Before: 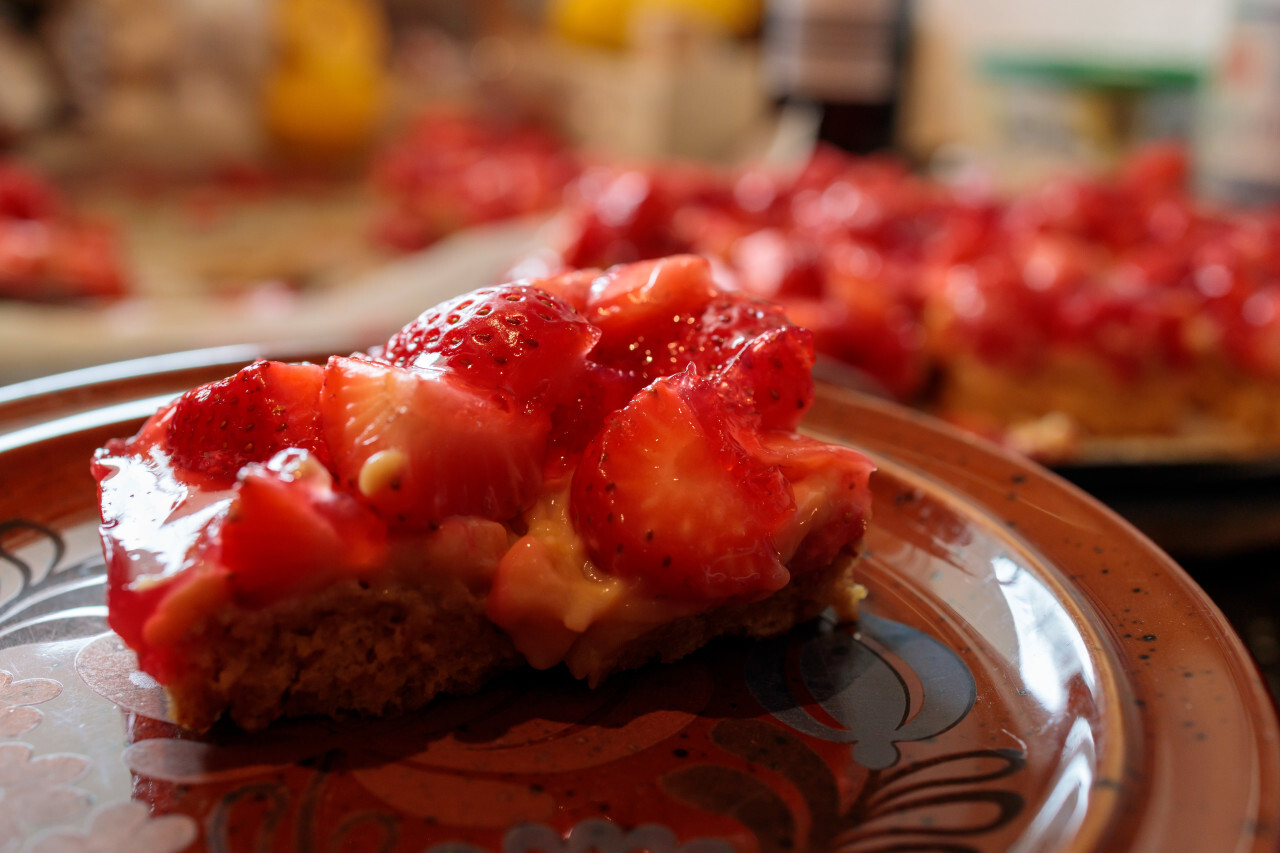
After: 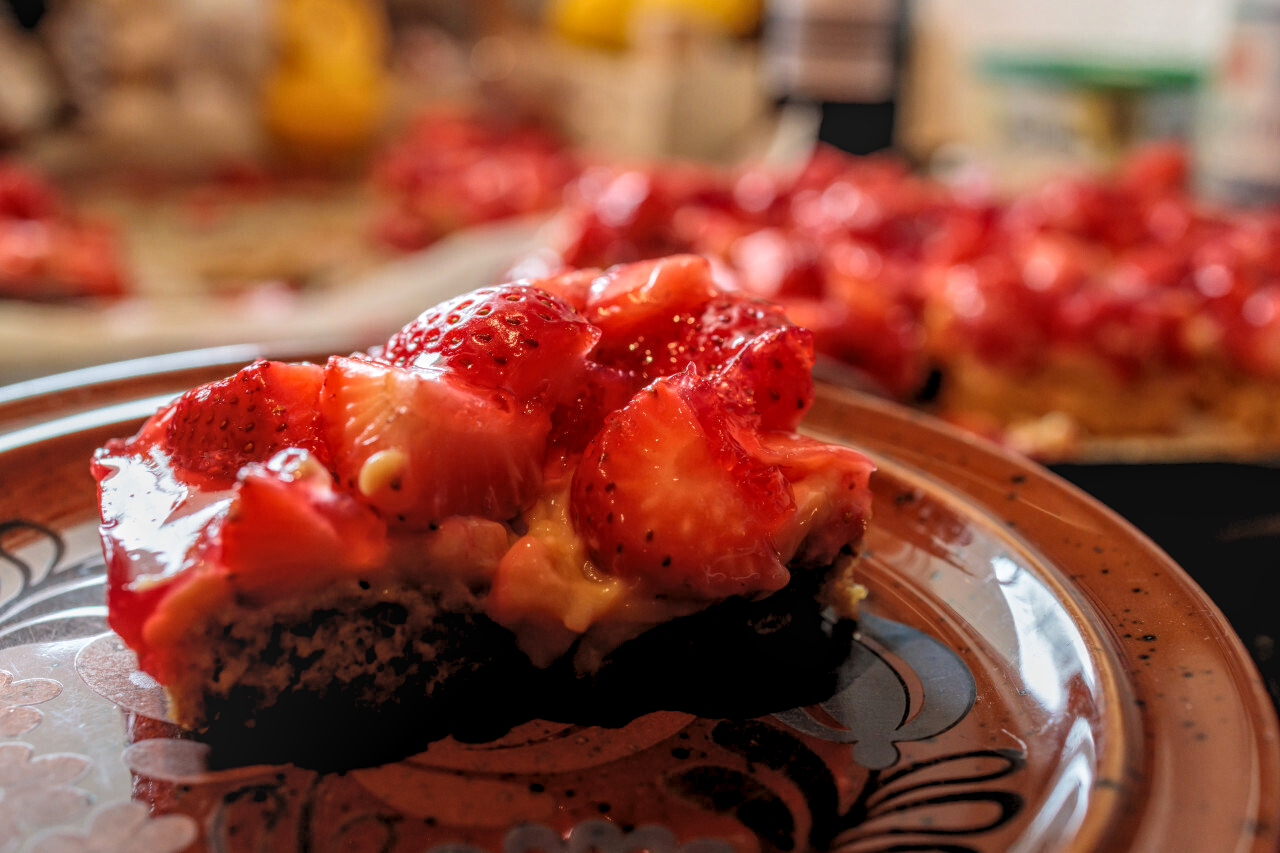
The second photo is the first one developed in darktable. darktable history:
levels: levels [0.073, 0.497, 0.972]
local contrast: highlights 66%, shadows 33%, detail 166%, midtone range 0.2
